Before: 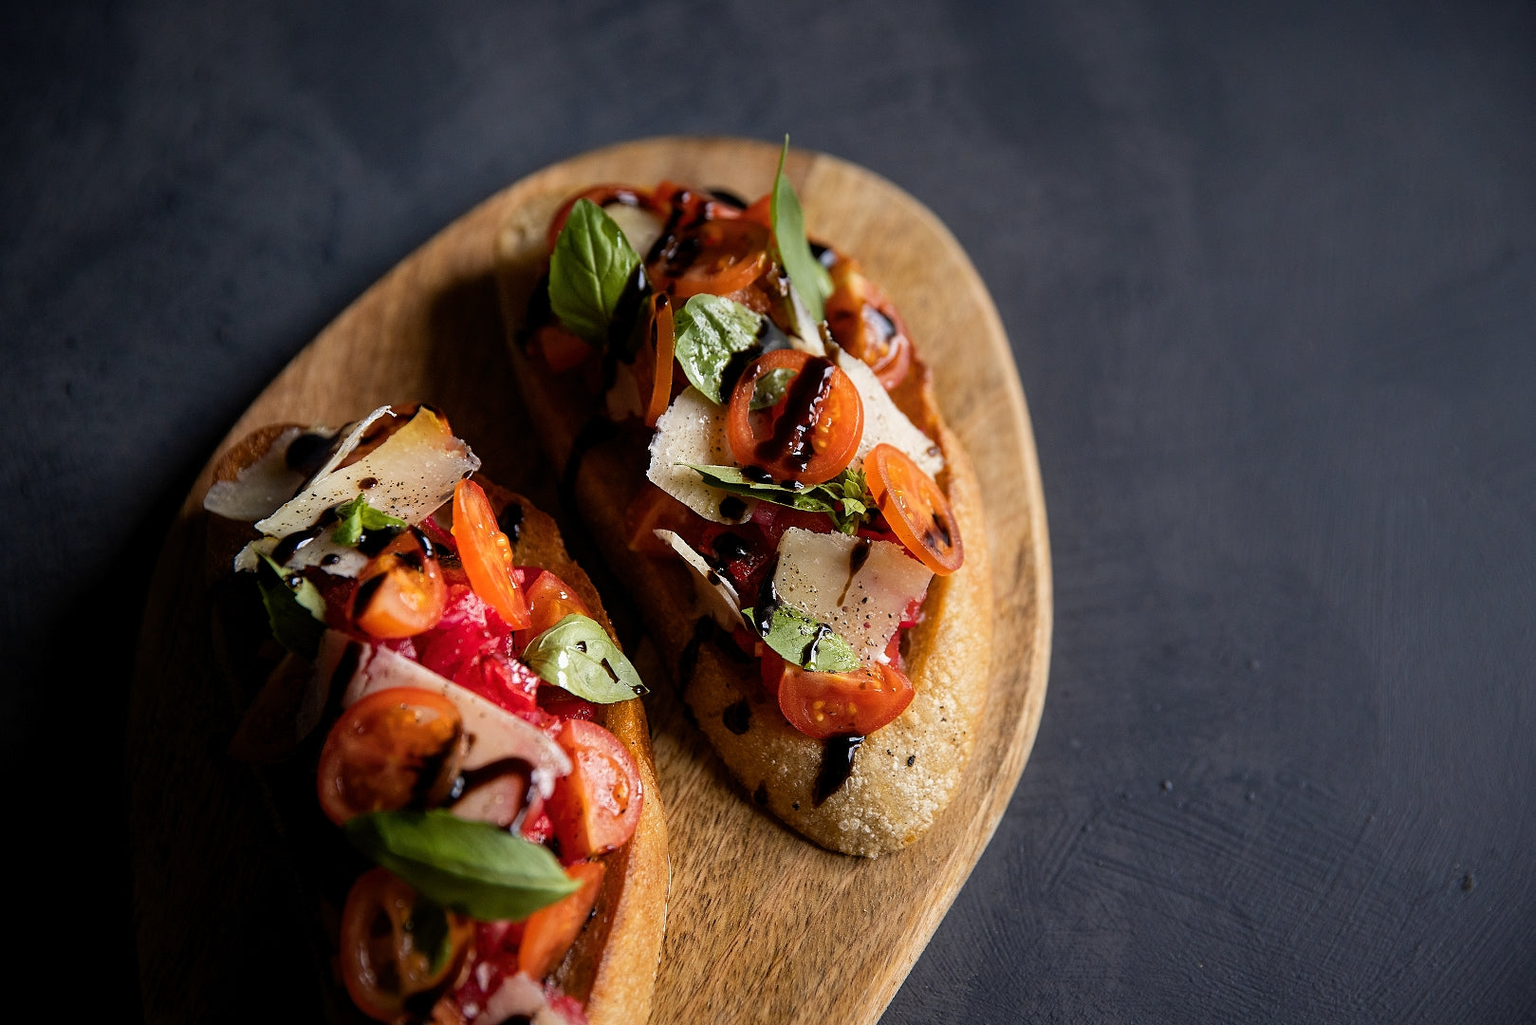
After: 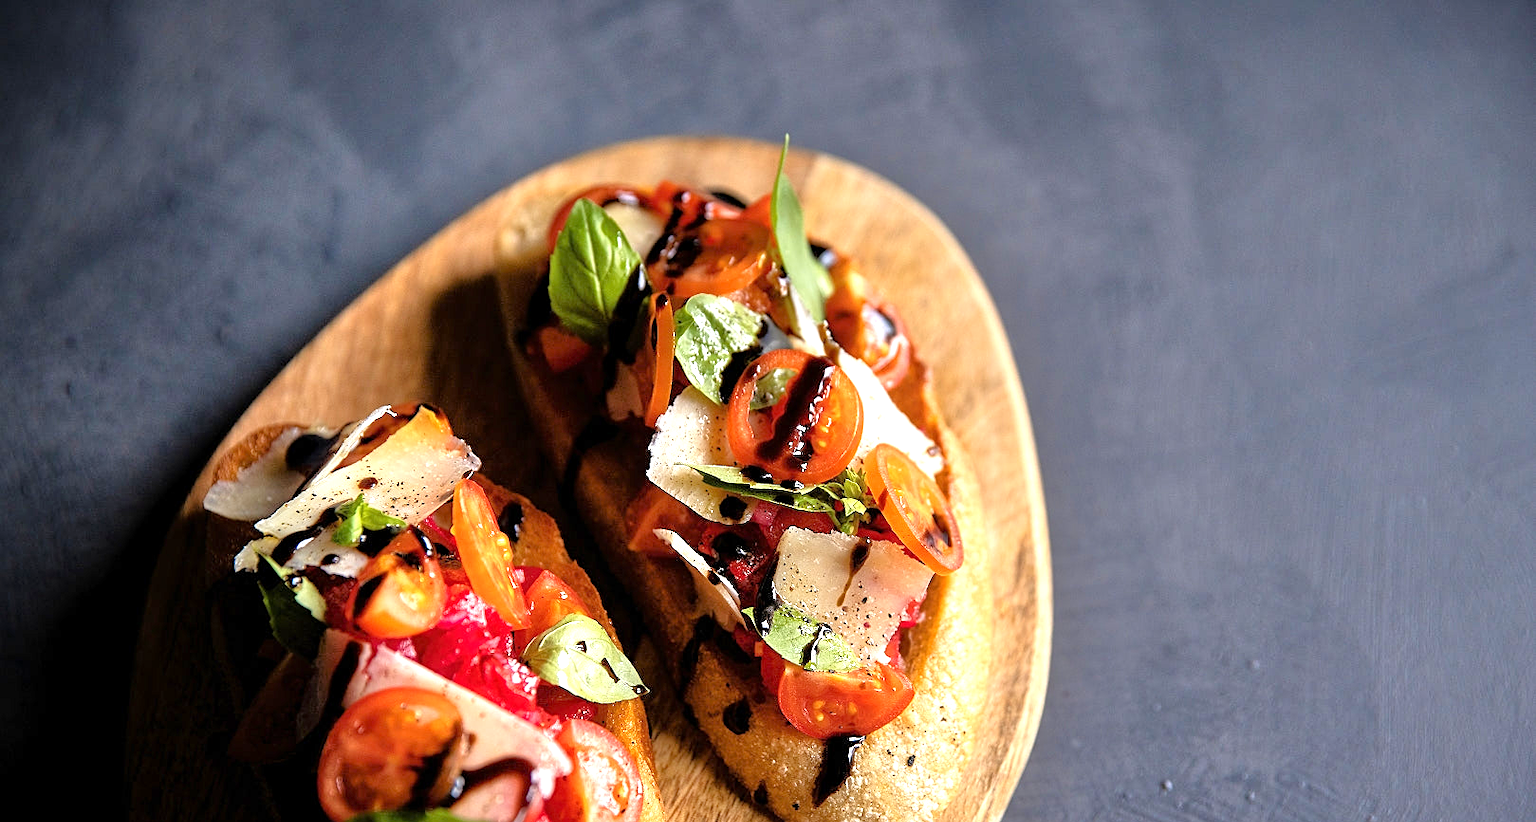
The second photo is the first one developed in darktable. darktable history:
sharpen: amount 0.2
crop: bottom 19.644%
tone equalizer: -7 EV 0.15 EV, -6 EV 0.6 EV, -5 EV 1.15 EV, -4 EV 1.33 EV, -3 EV 1.15 EV, -2 EV 0.6 EV, -1 EV 0.15 EV, mask exposure compensation -0.5 EV
exposure: exposure 0.921 EV, compensate highlight preservation false
